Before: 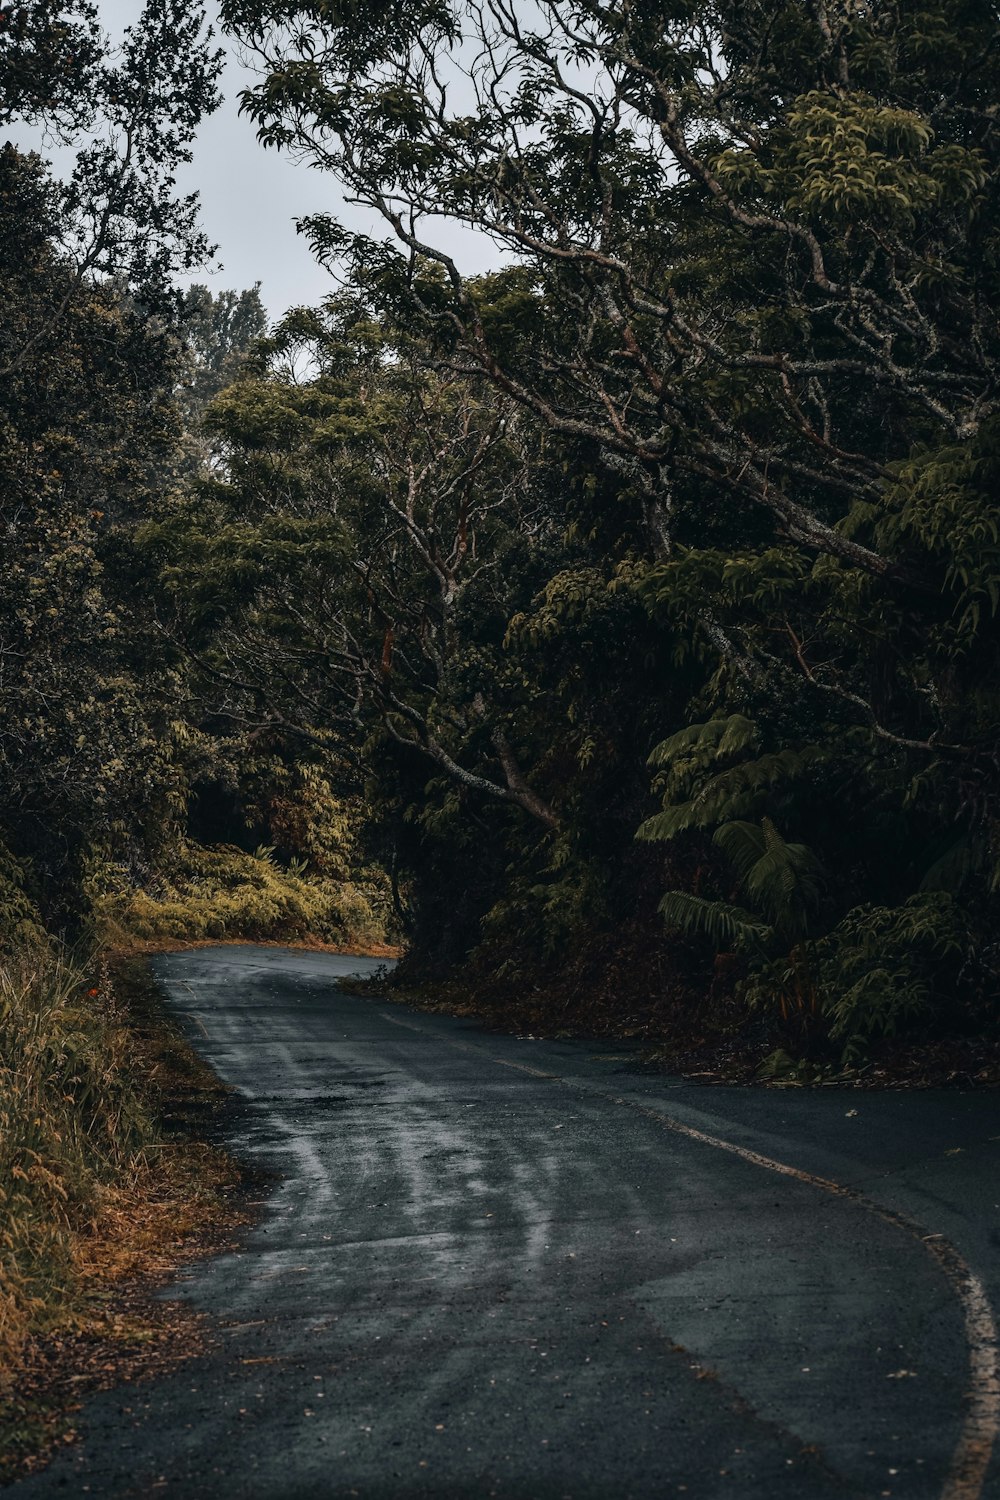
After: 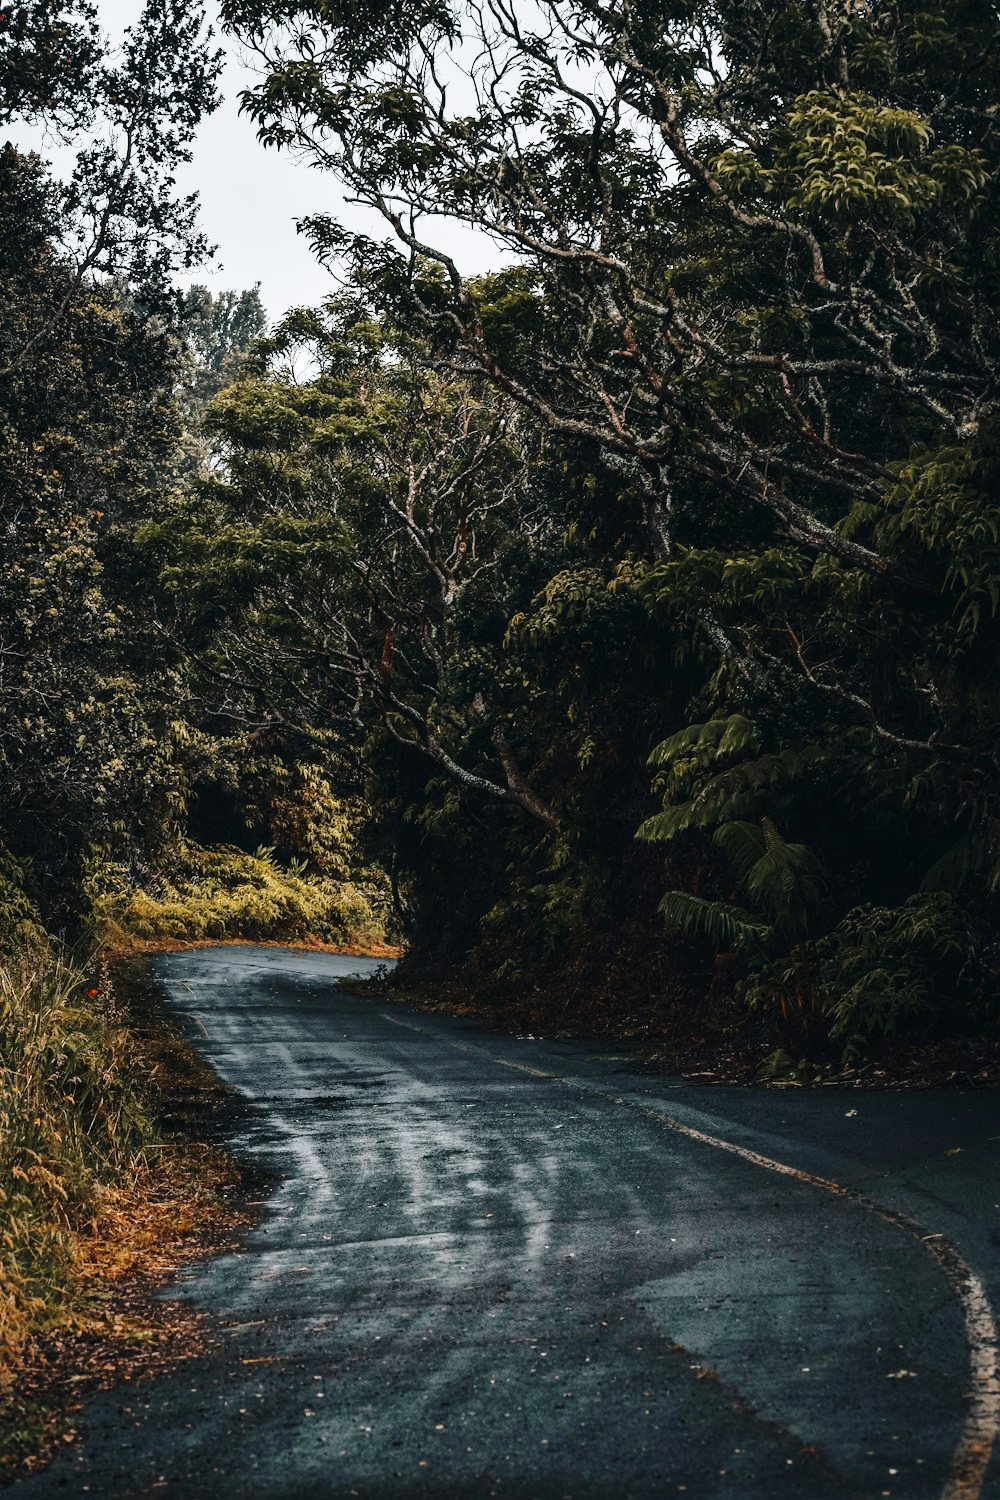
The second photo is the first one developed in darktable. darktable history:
exposure: exposure 0.081 EV, compensate highlight preservation false
base curve: curves: ch0 [(0, 0) (0.028, 0.03) (0.121, 0.232) (0.46, 0.748) (0.859, 0.968) (1, 1)], preserve colors none
